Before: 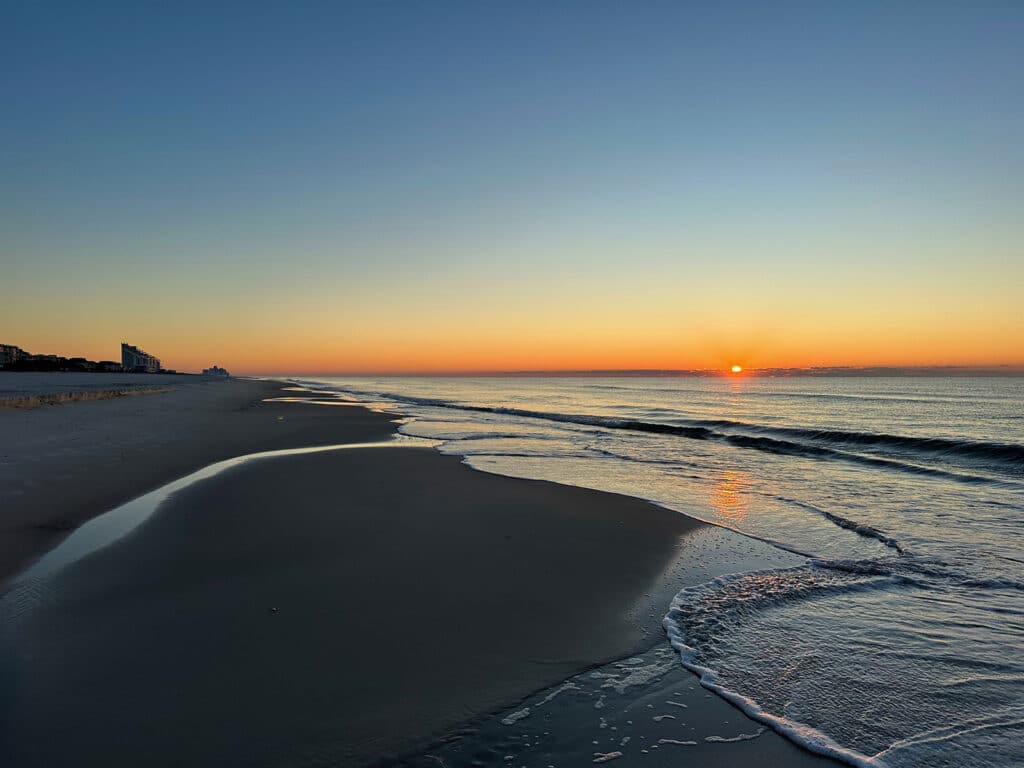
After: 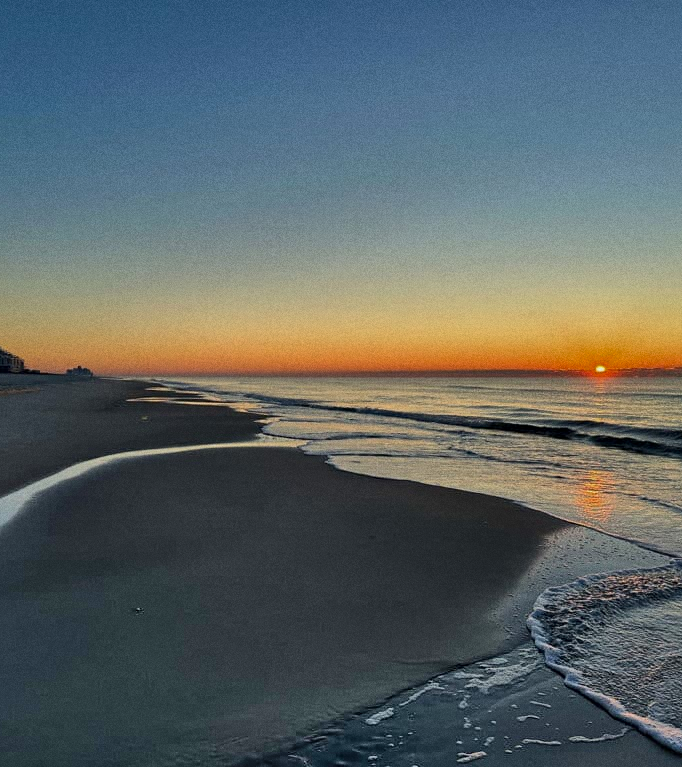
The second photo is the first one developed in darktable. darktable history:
grain: coarseness 0.09 ISO
crop and rotate: left 13.342%, right 19.991%
shadows and highlights: shadows 80.73, white point adjustment -9.07, highlights -61.46, soften with gaussian
local contrast: mode bilateral grid, contrast 20, coarseness 50, detail 132%, midtone range 0.2
